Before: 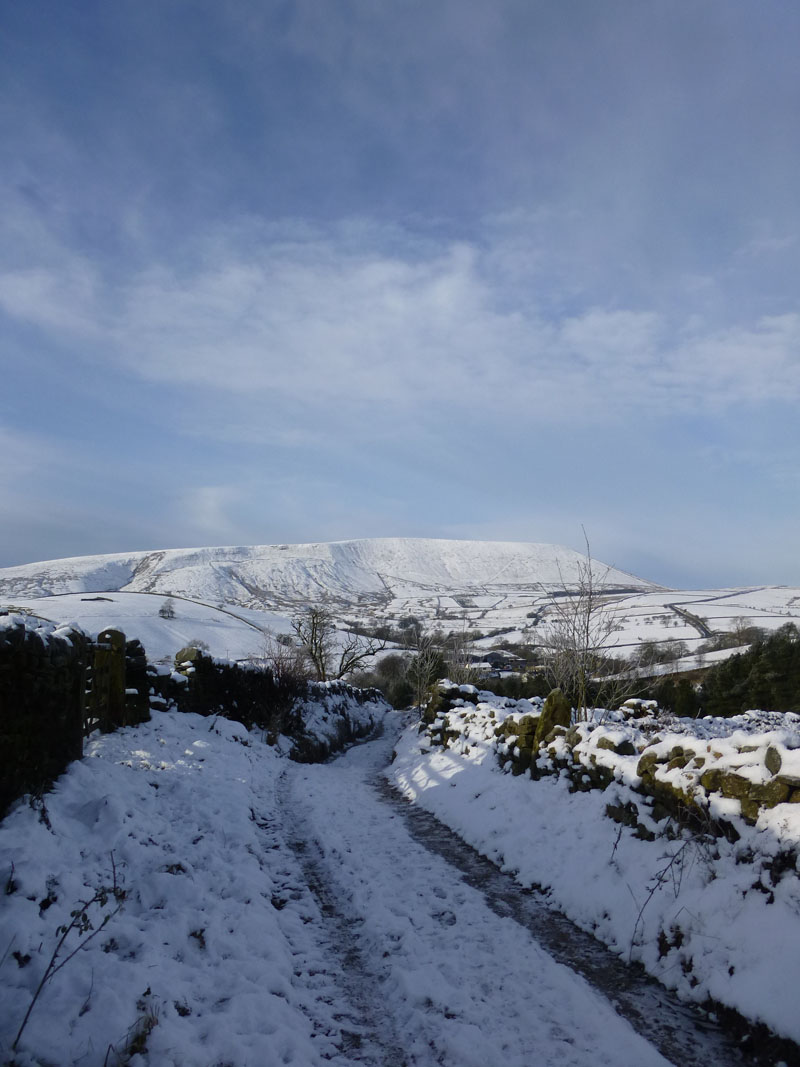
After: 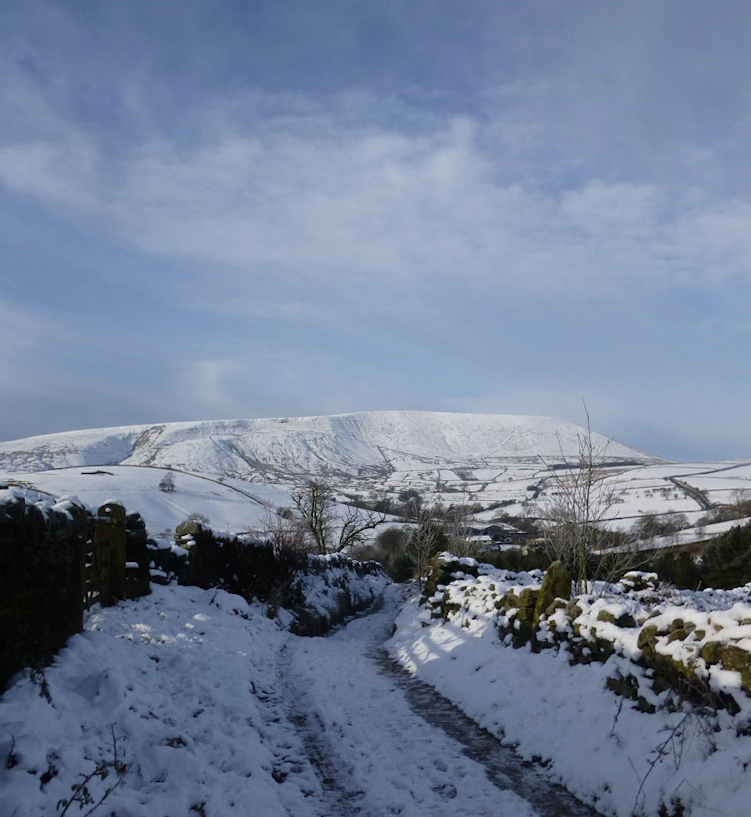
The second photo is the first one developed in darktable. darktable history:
exposure: exposure -0.056 EV, compensate highlight preservation false
crop and rotate: angle 0.106°, top 11.896%, right 5.833%, bottom 11.278%
